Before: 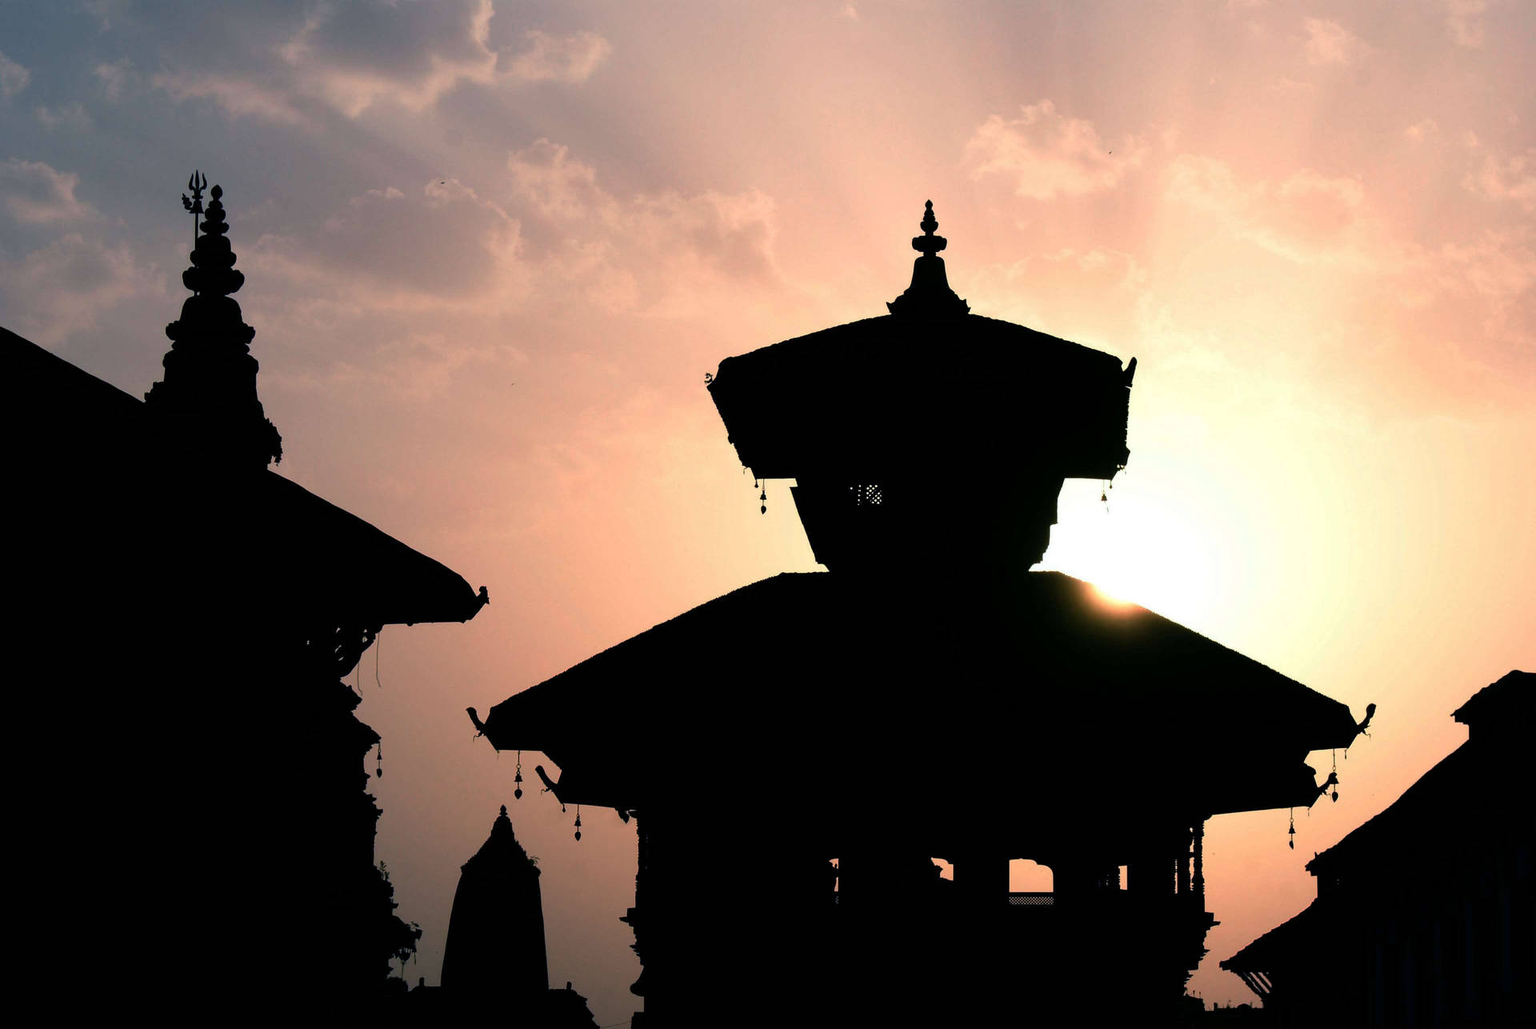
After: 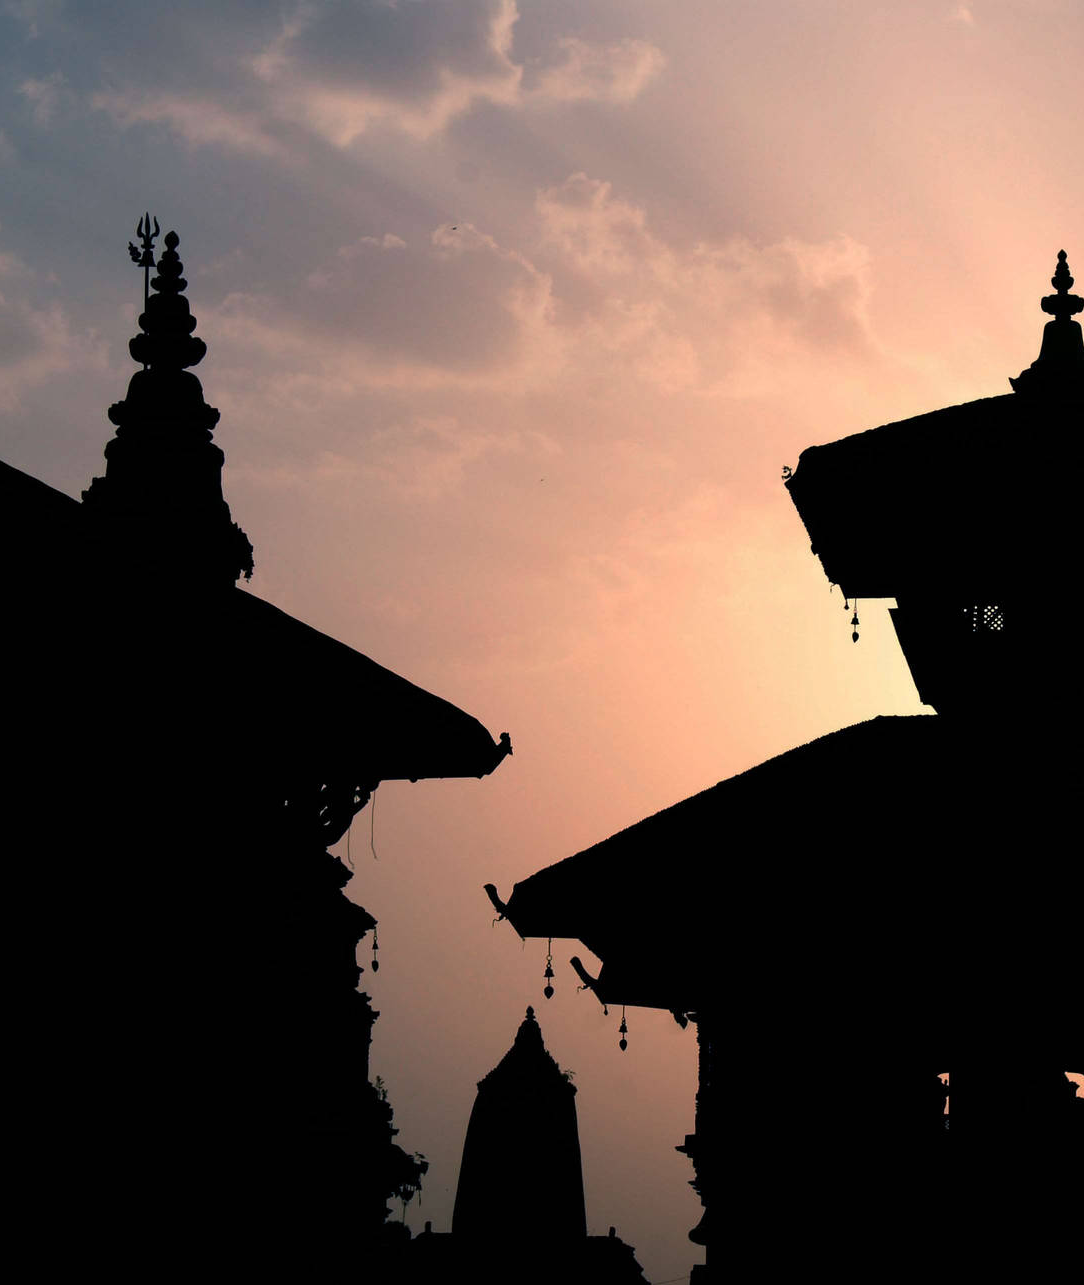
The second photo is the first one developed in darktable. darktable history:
crop: left 5.184%, right 38.318%
